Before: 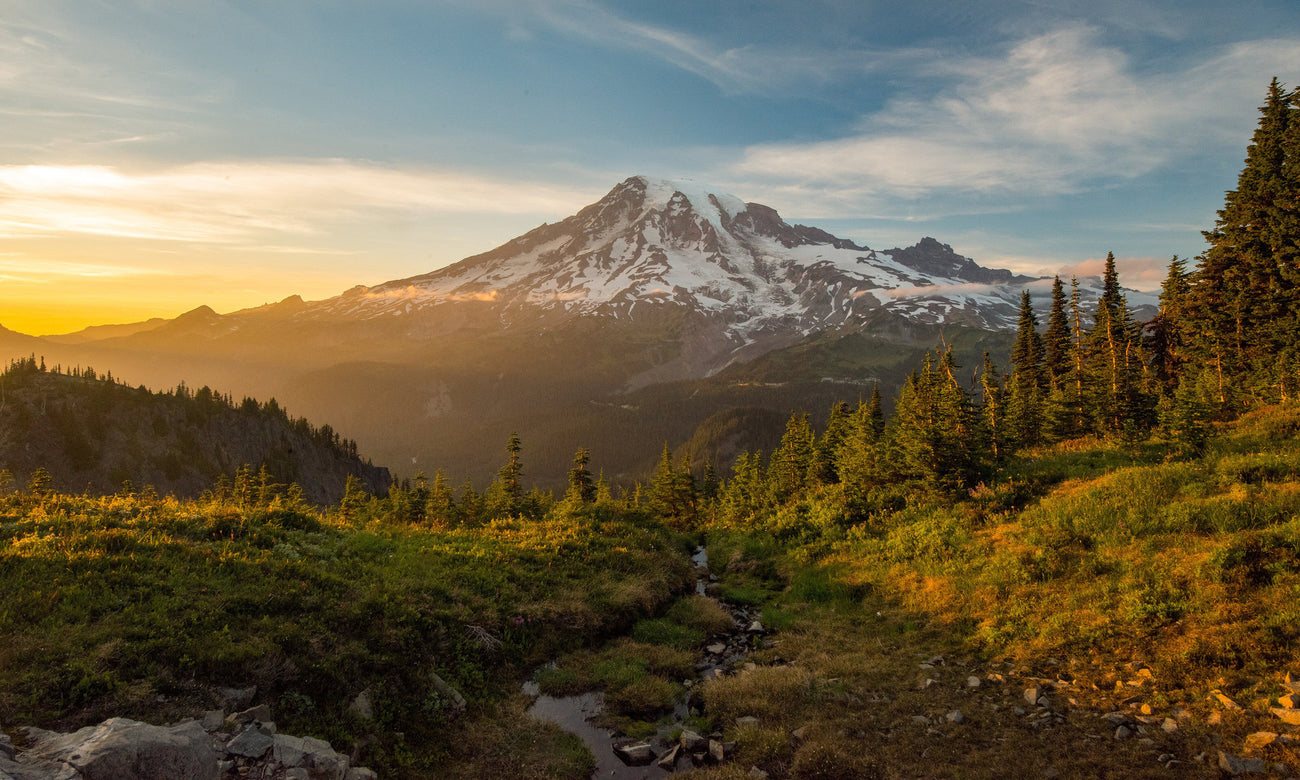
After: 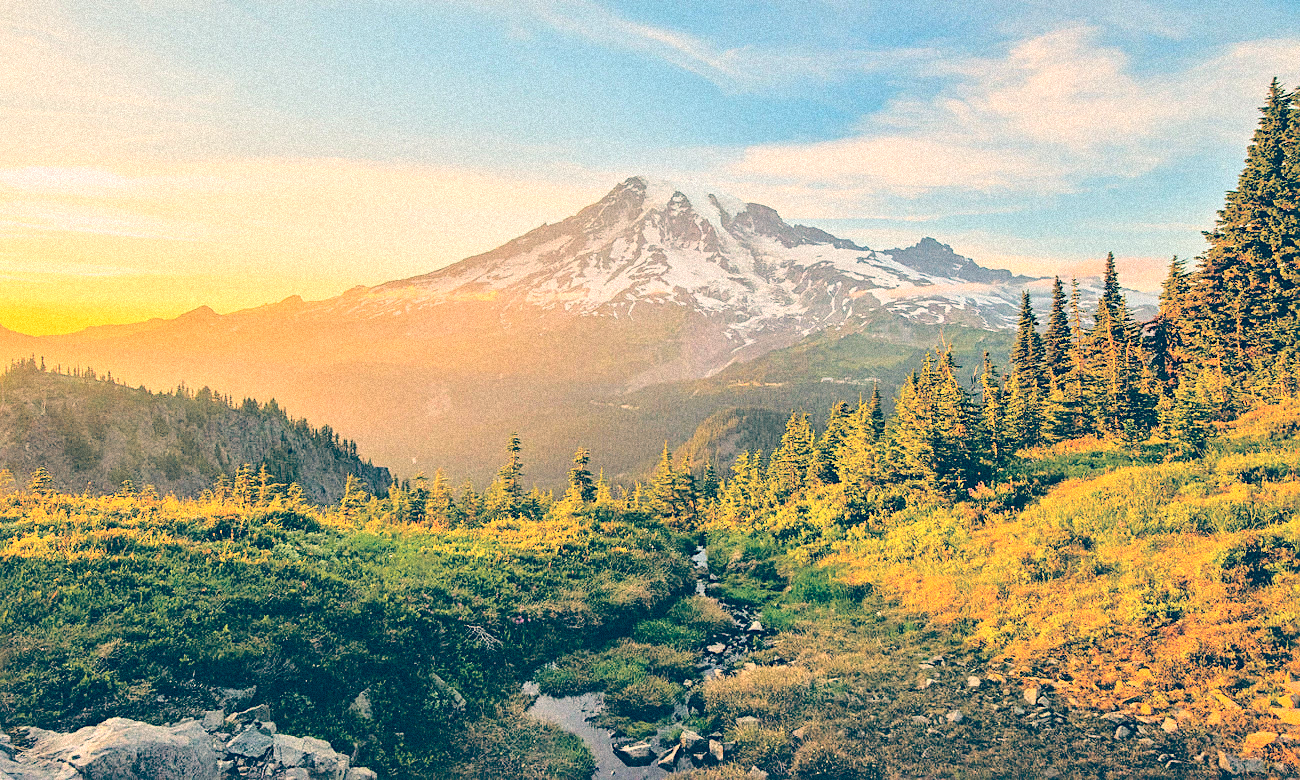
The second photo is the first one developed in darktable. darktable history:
grain: strength 35%, mid-tones bias 0%
tone equalizer: -7 EV 0.15 EV, -6 EV 0.6 EV, -5 EV 1.15 EV, -4 EV 1.33 EV, -3 EV 1.15 EV, -2 EV 0.6 EV, -1 EV 0.15 EV, mask exposure compensation -0.5 EV
sharpen: on, module defaults
color balance: lift [1.006, 0.985, 1.002, 1.015], gamma [1, 0.953, 1.008, 1.047], gain [1.076, 1.13, 1.004, 0.87]
base curve: curves: ch0 [(0, 0) (0.025, 0.046) (0.112, 0.277) (0.467, 0.74) (0.814, 0.929) (1, 0.942)]
